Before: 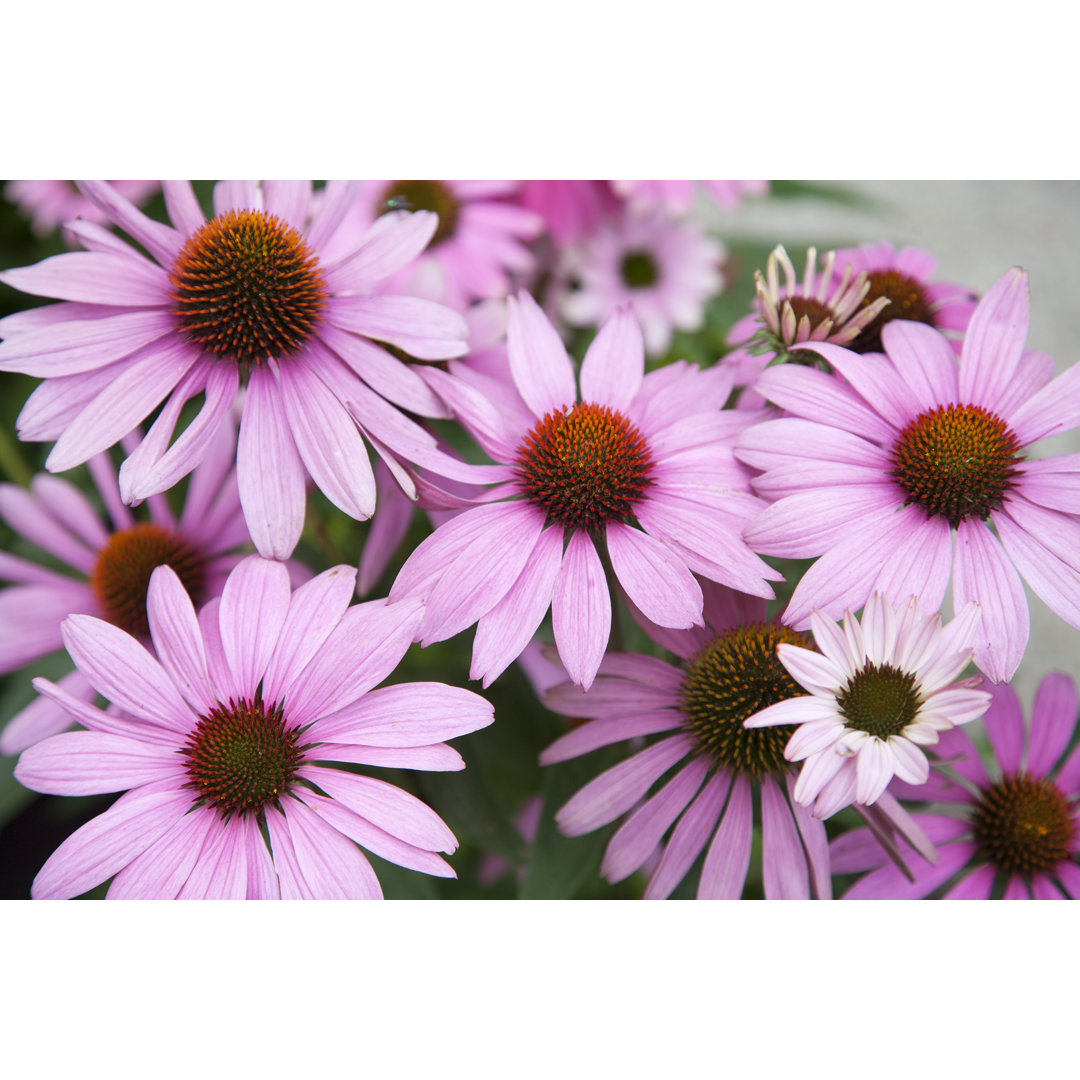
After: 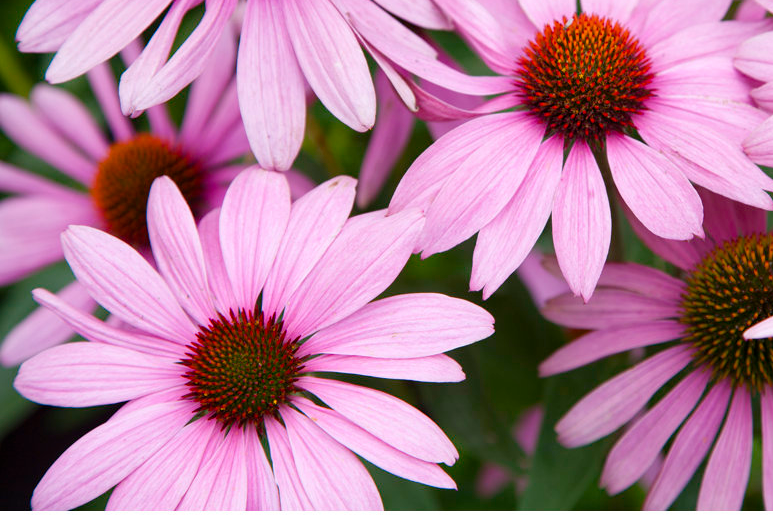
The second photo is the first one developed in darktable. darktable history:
color balance rgb: power › hue 74.23°, perceptual saturation grading › global saturation 20%, perceptual saturation grading › highlights -25.44%, perceptual saturation grading › shadows 24.256%
crop: top 36.049%, right 28.355%, bottom 15.095%
